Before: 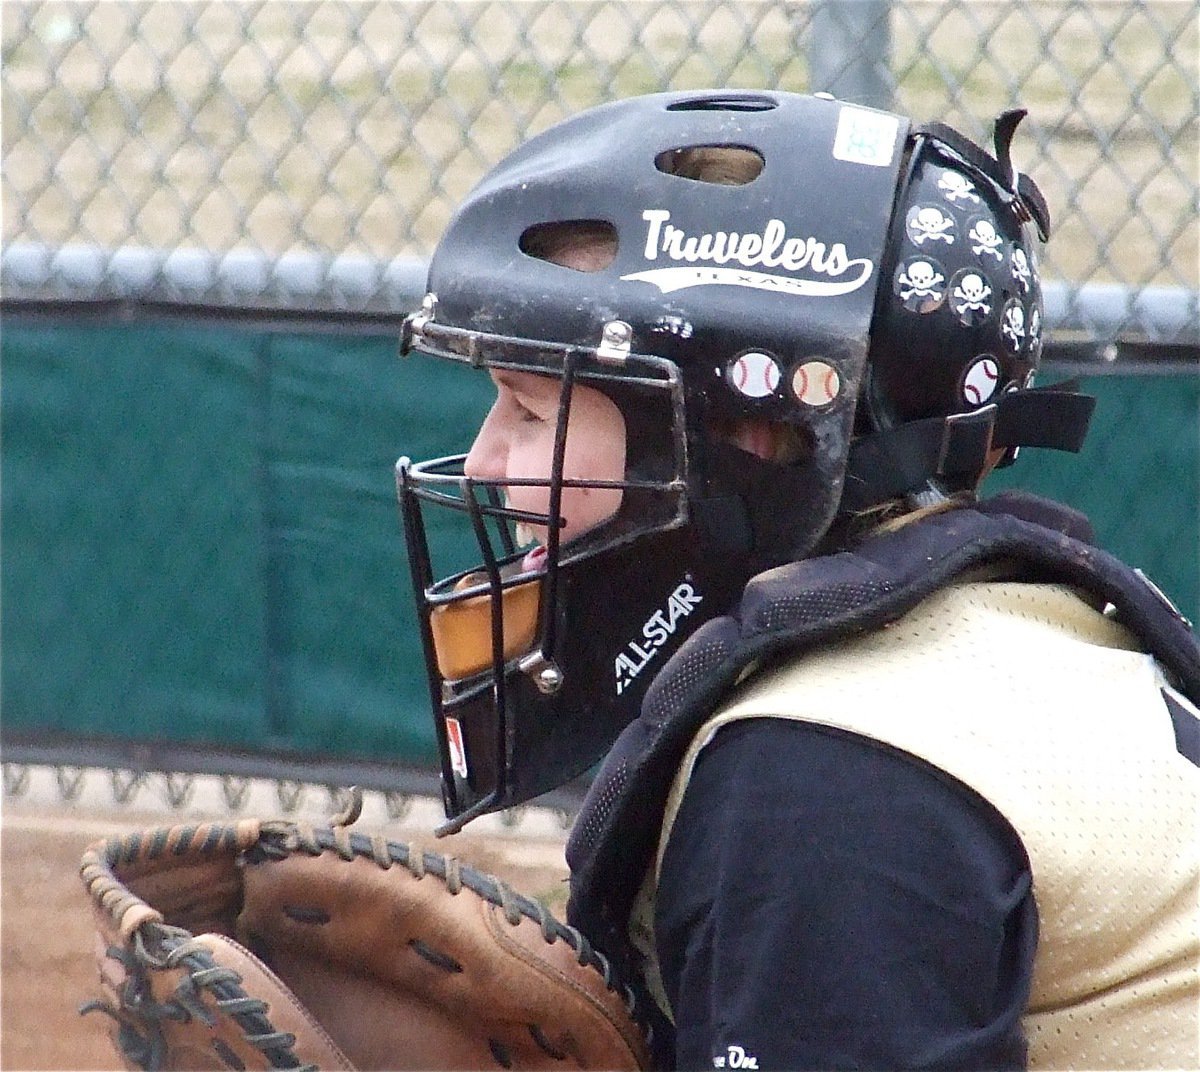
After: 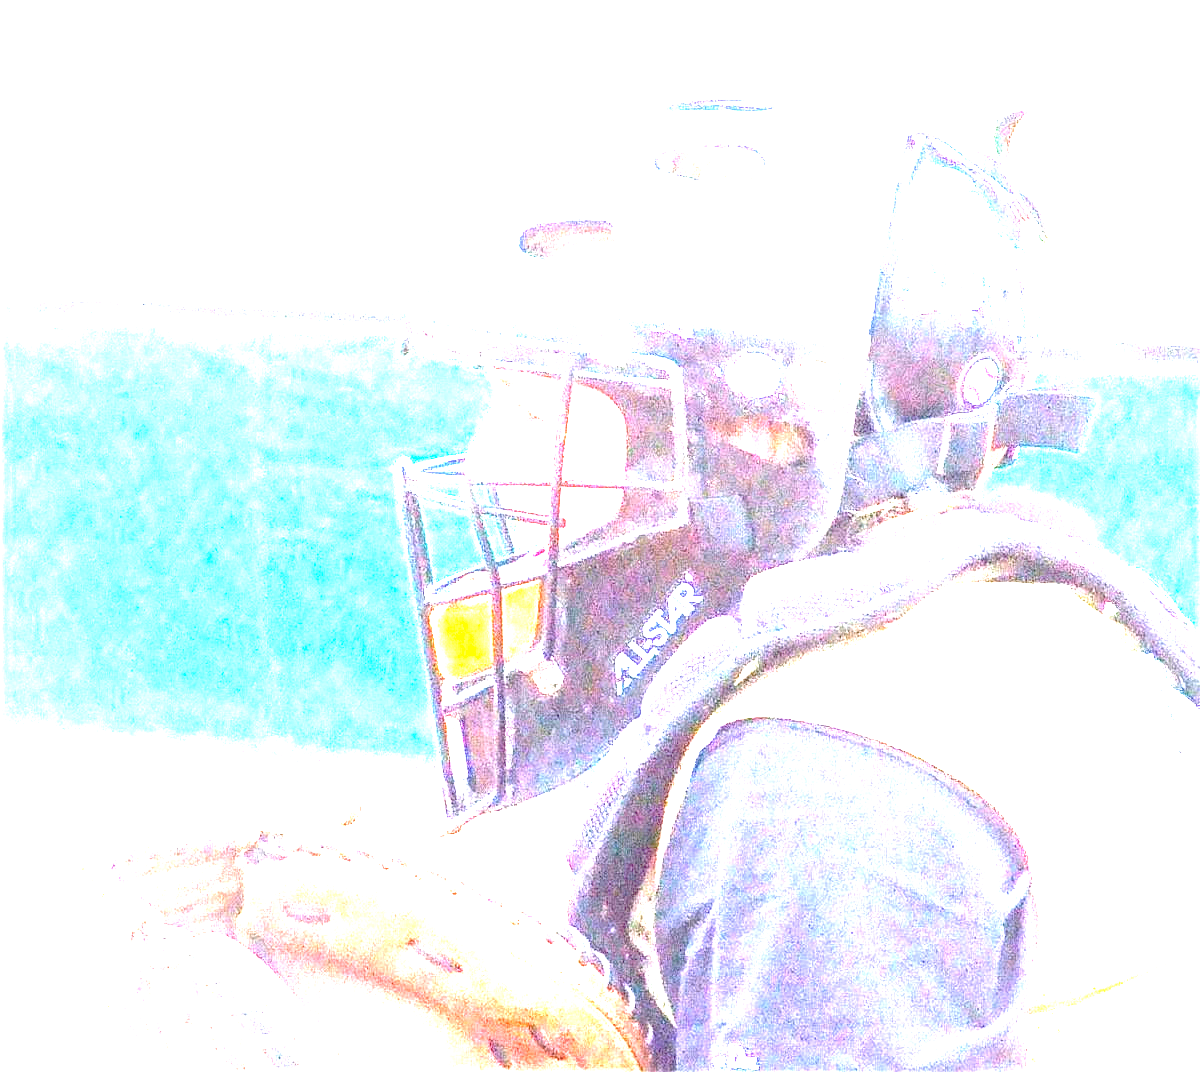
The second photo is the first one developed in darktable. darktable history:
color balance rgb: highlights gain › chroma 1.437%, highlights gain › hue 308.06°, linear chroma grading › global chroma 8.789%, perceptual saturation grading › global saturation 19.914%, global vibrance 20%
exposure: black level correction 0, exposure 4.072 EV, compensate highlight preservation false
local contrast: detail 130%
